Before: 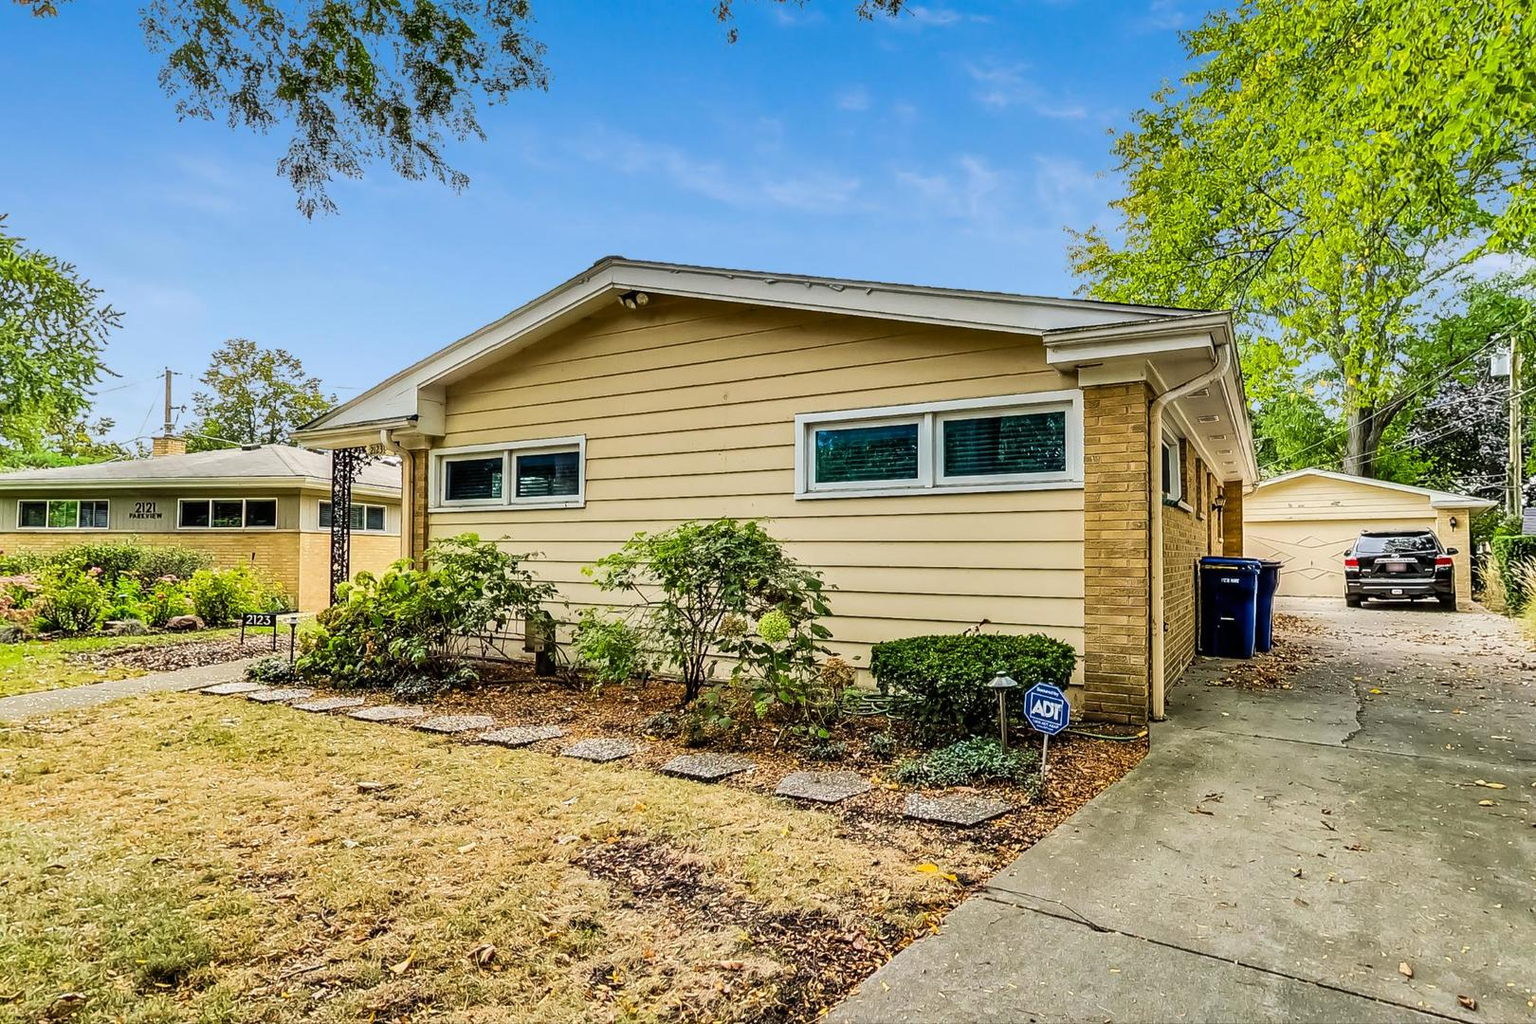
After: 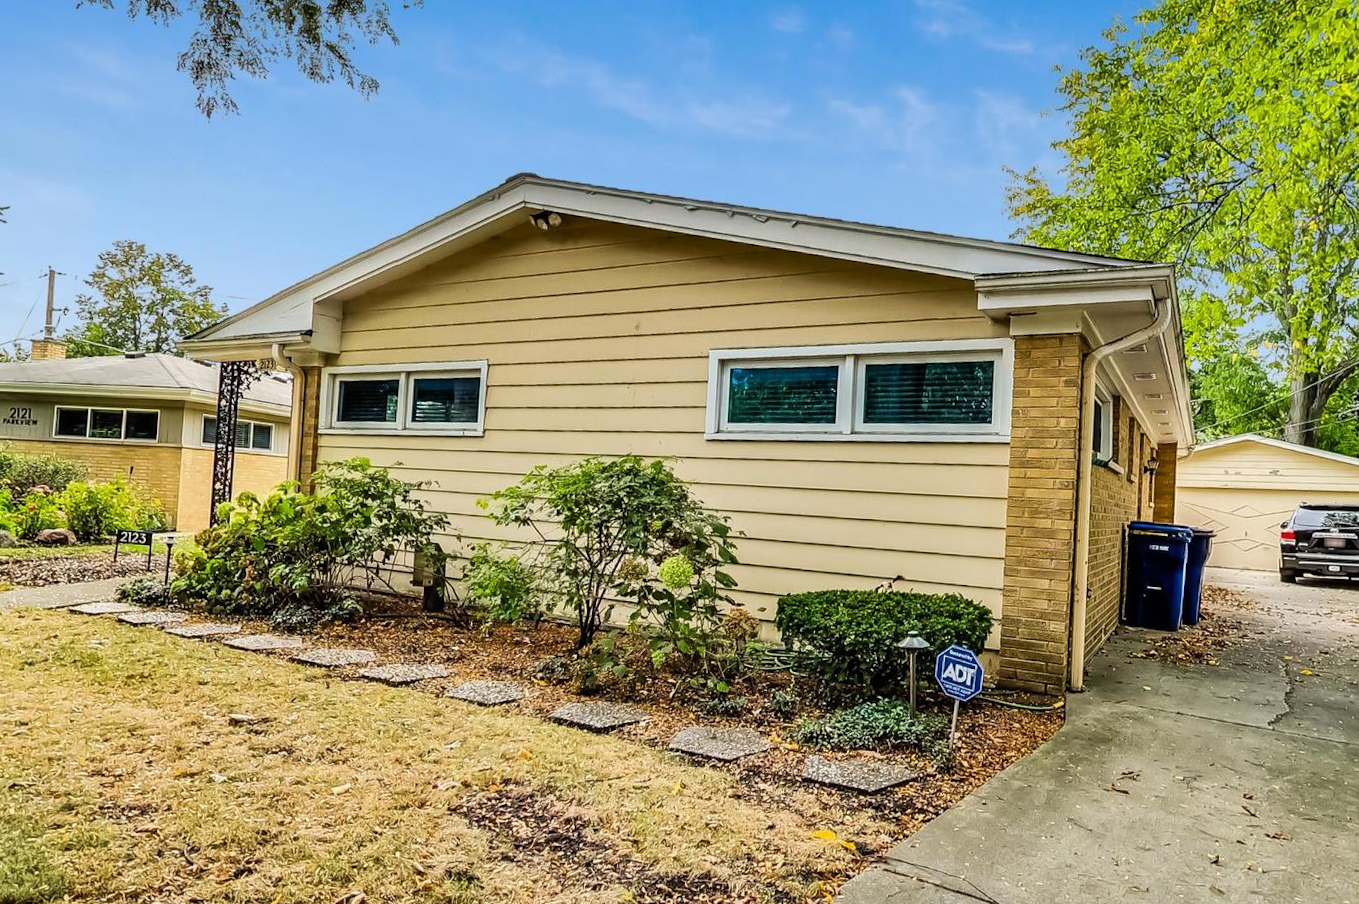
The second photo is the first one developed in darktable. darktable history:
crop and rotate: angle -2.9°, left 5.195%, top 5.213%, right 4.606%, bottom 4.77%
